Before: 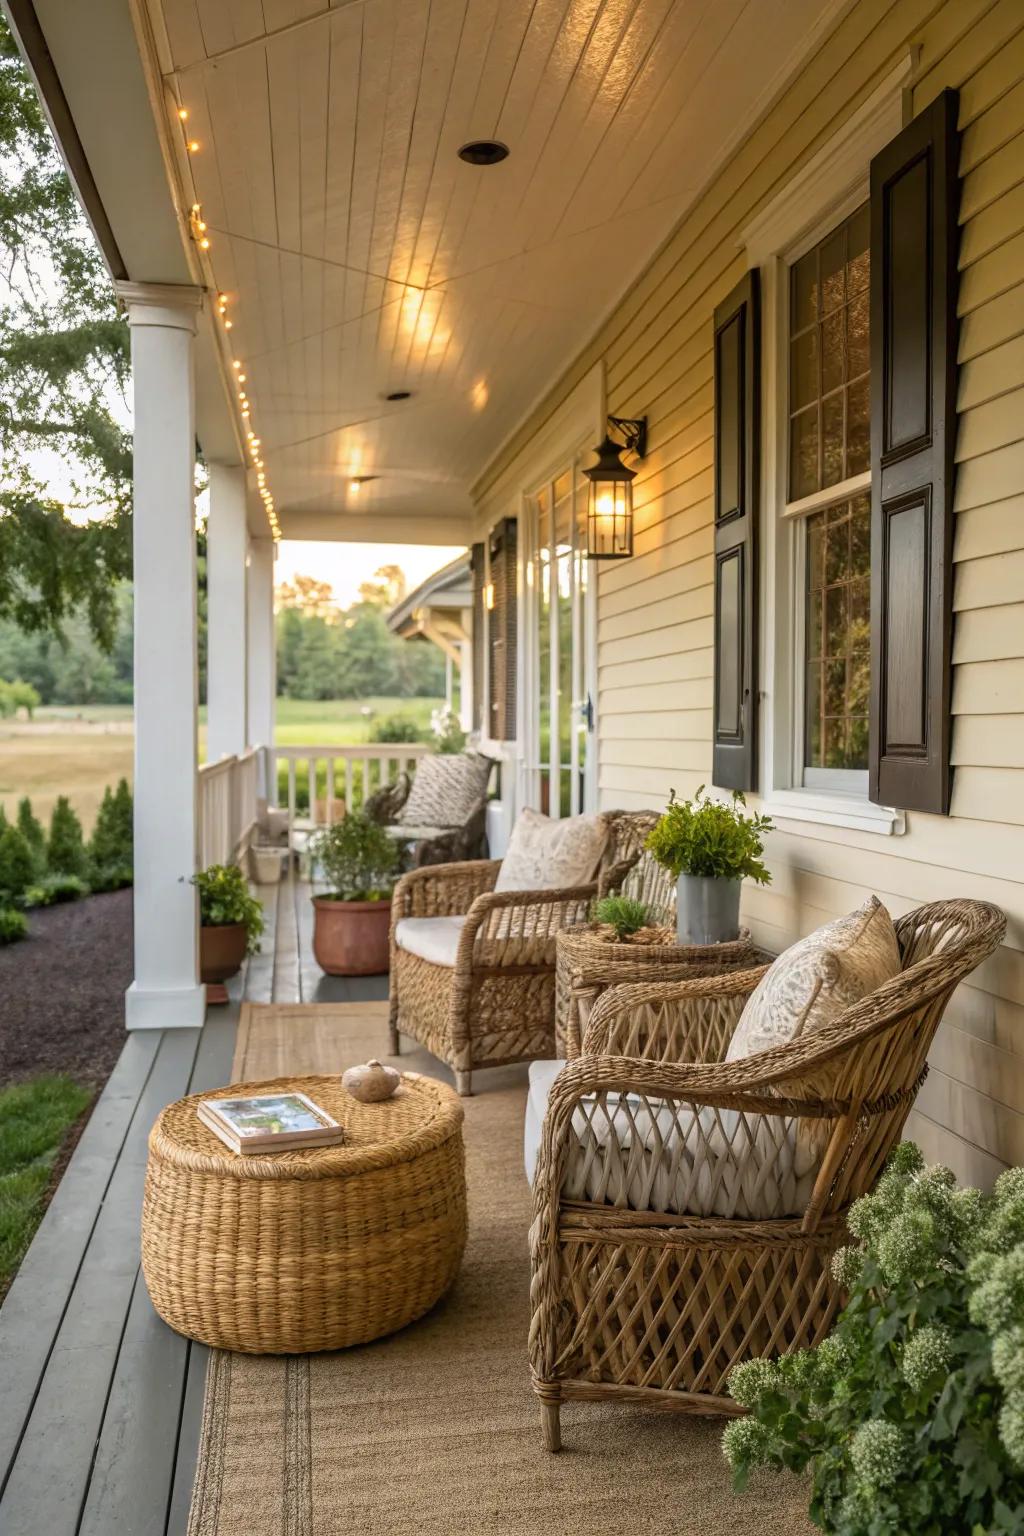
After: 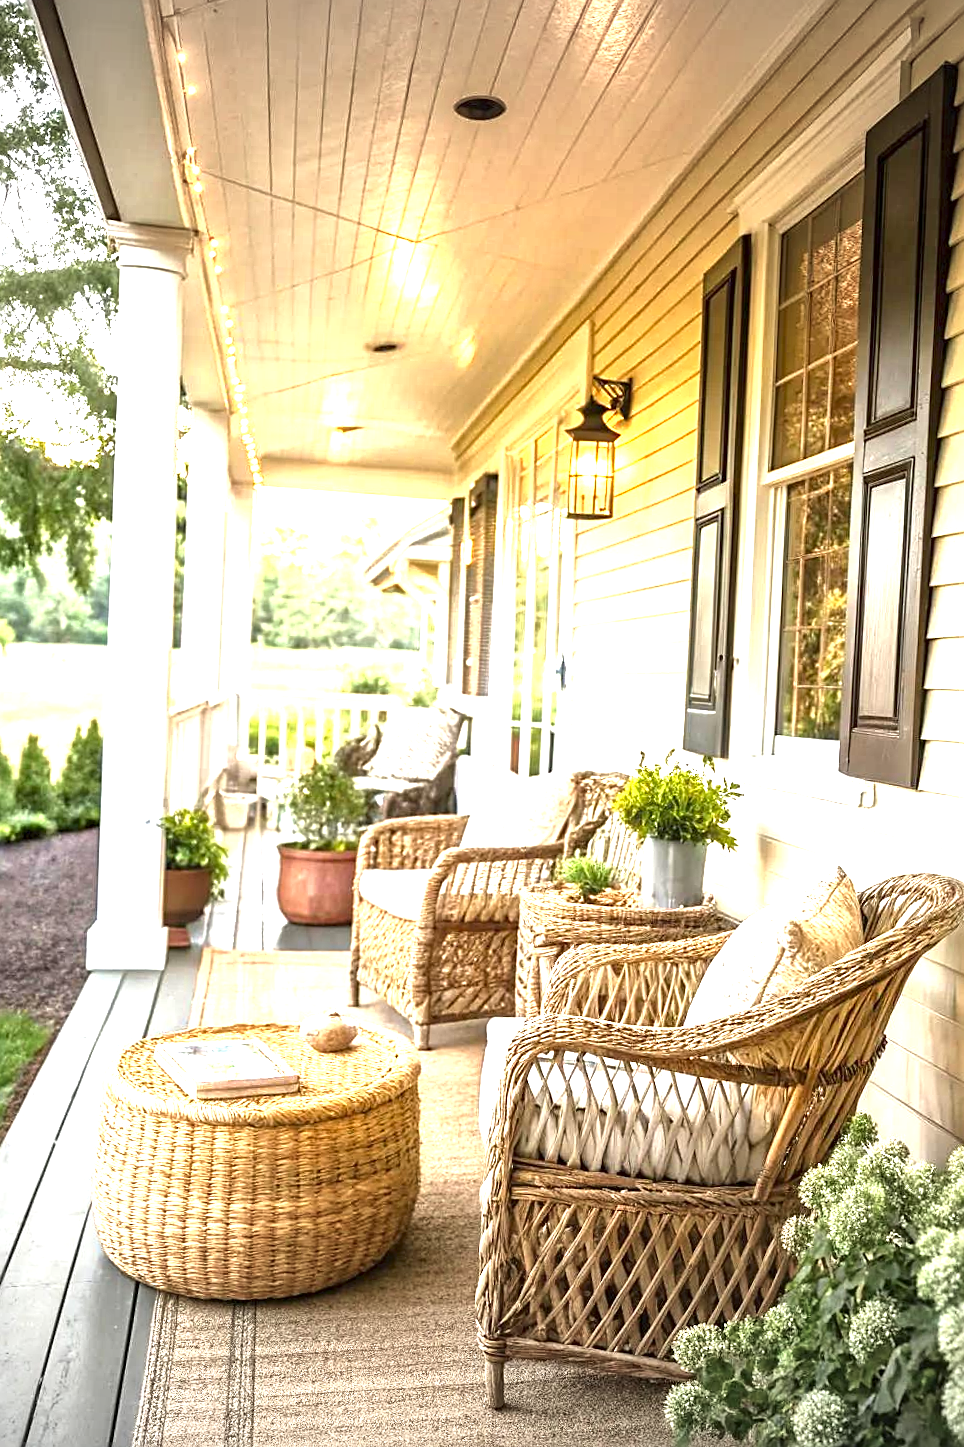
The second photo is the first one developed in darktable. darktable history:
vignetting: fall-off start 97.92%, fall-off radius 100.62%, width/height ratio 1.423
exposure: black level correction 0, exposure 1.993 EV, compensate highlight preservation false
crop and rotate: angle -2.37°
sharpen: on, module defaults
local contrast: mode bilateral grid, contrast 20, coarseness 50, detail 162%, midtone range 0.2
